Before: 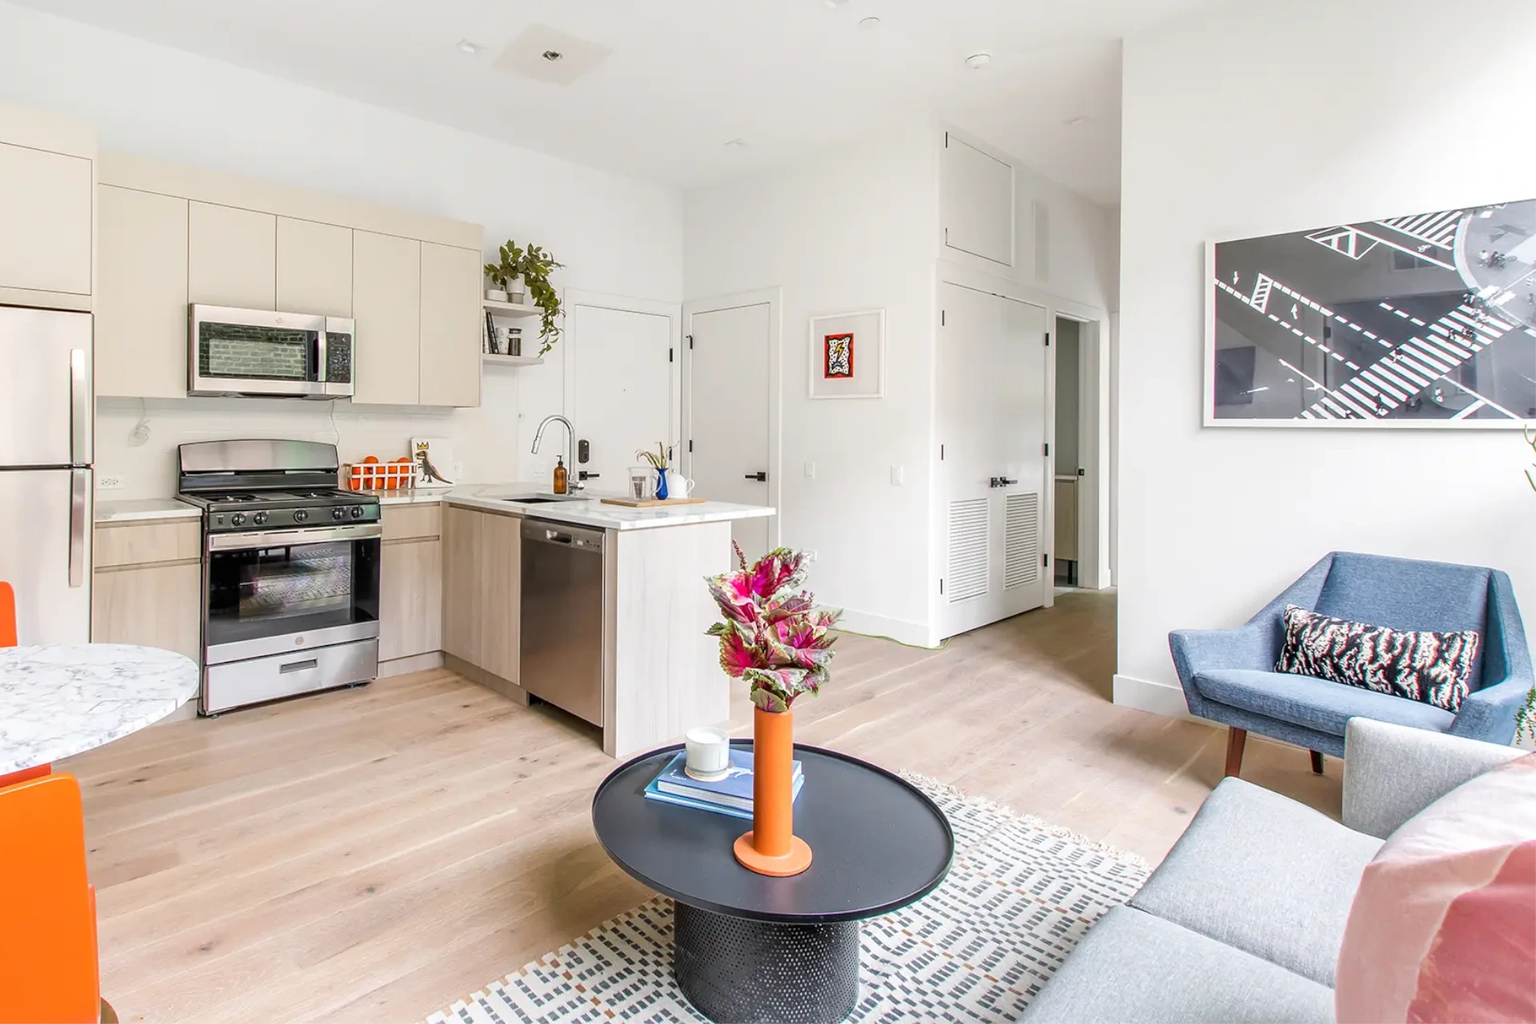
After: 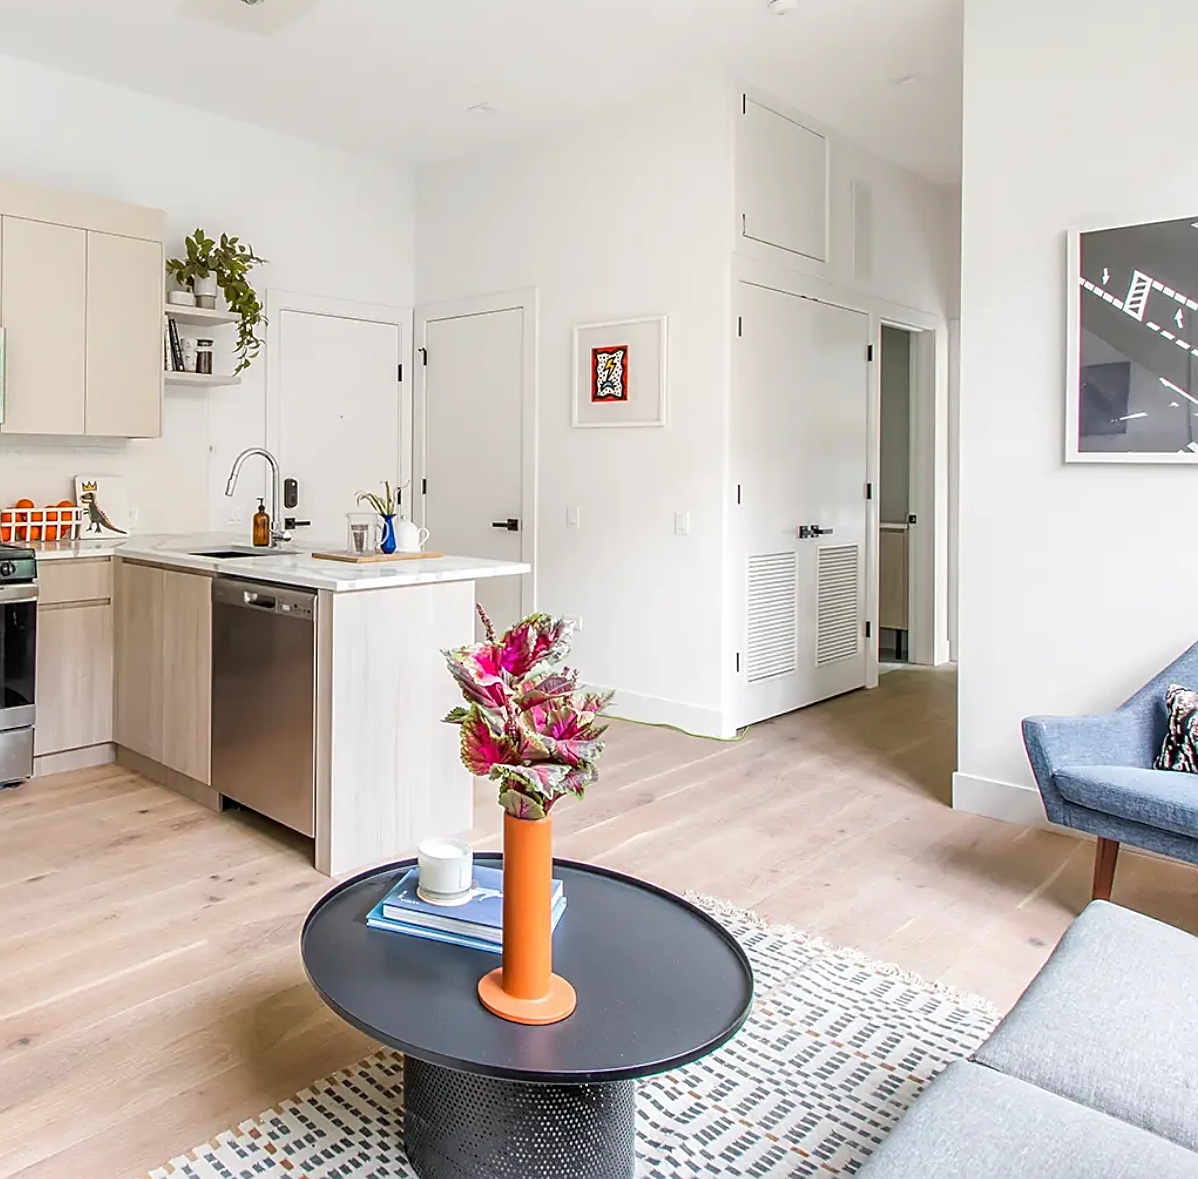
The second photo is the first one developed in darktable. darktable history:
crop and rotate: left 22.877%, top 5.621%, right 14.724%, bottom 2.26%
sharpen: on, module defaults
